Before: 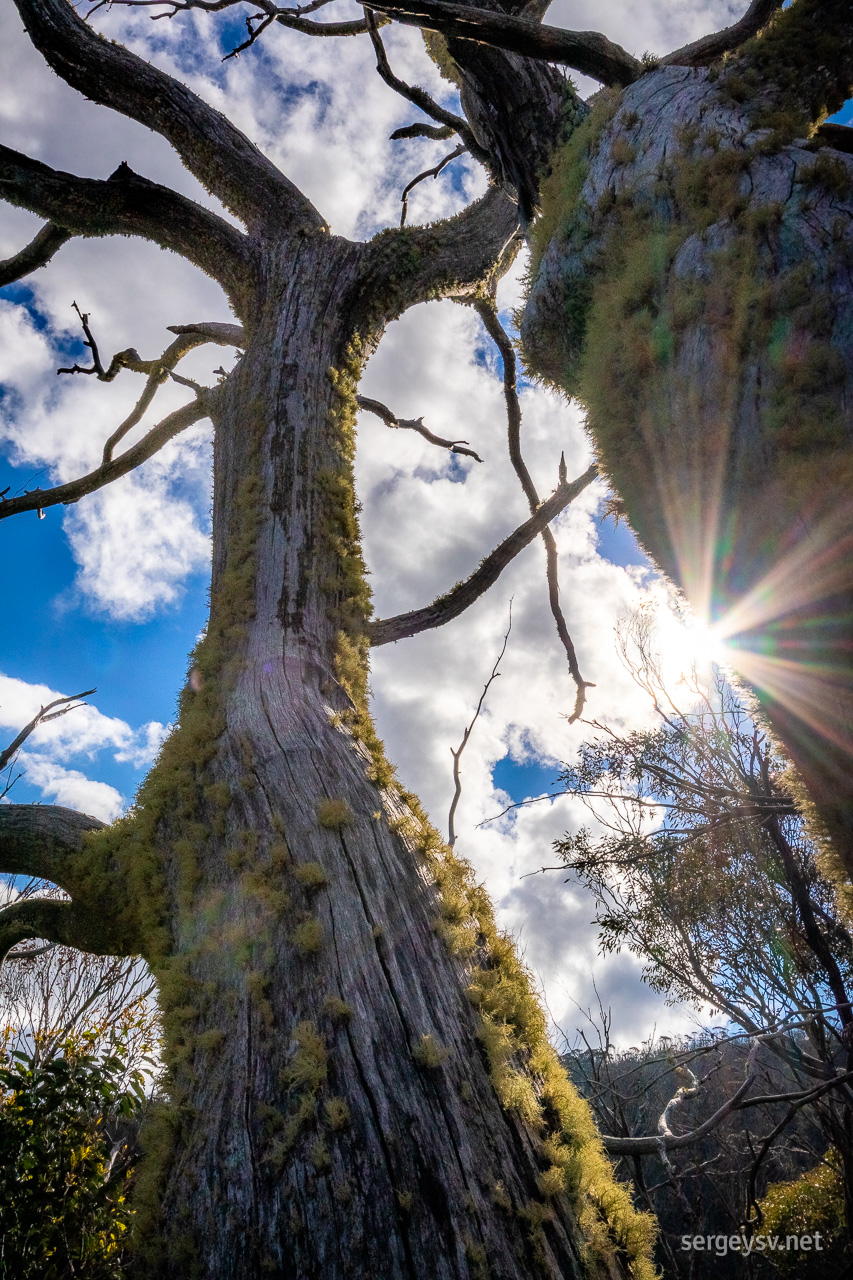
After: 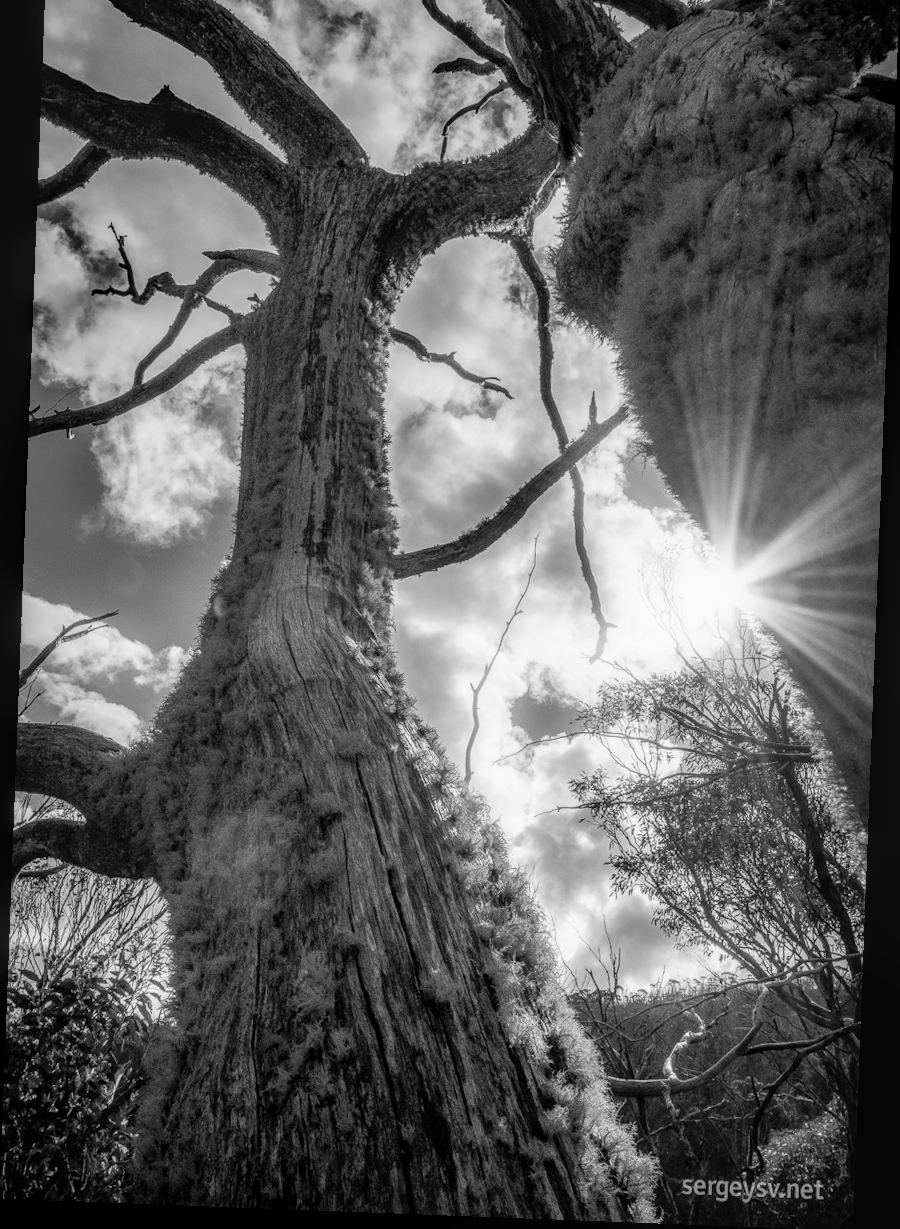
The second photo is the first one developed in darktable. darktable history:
bloom: size 5%, threshold 95%, strength 15%
monochrome: a 1.94, b -0.638
local contrast: highlights 0%, shadows 0%, detail 133%
crop and rotate: top 6.25%
graduated density: density 0.38 EV, hardness 21%, rotation -6.11°, saturation 32%
rotate and perspective: rotation 2.17°, automatic cropping off
color calibration: illuminant custom, x 0.363, y 0.385, temperature 4528.03 K
